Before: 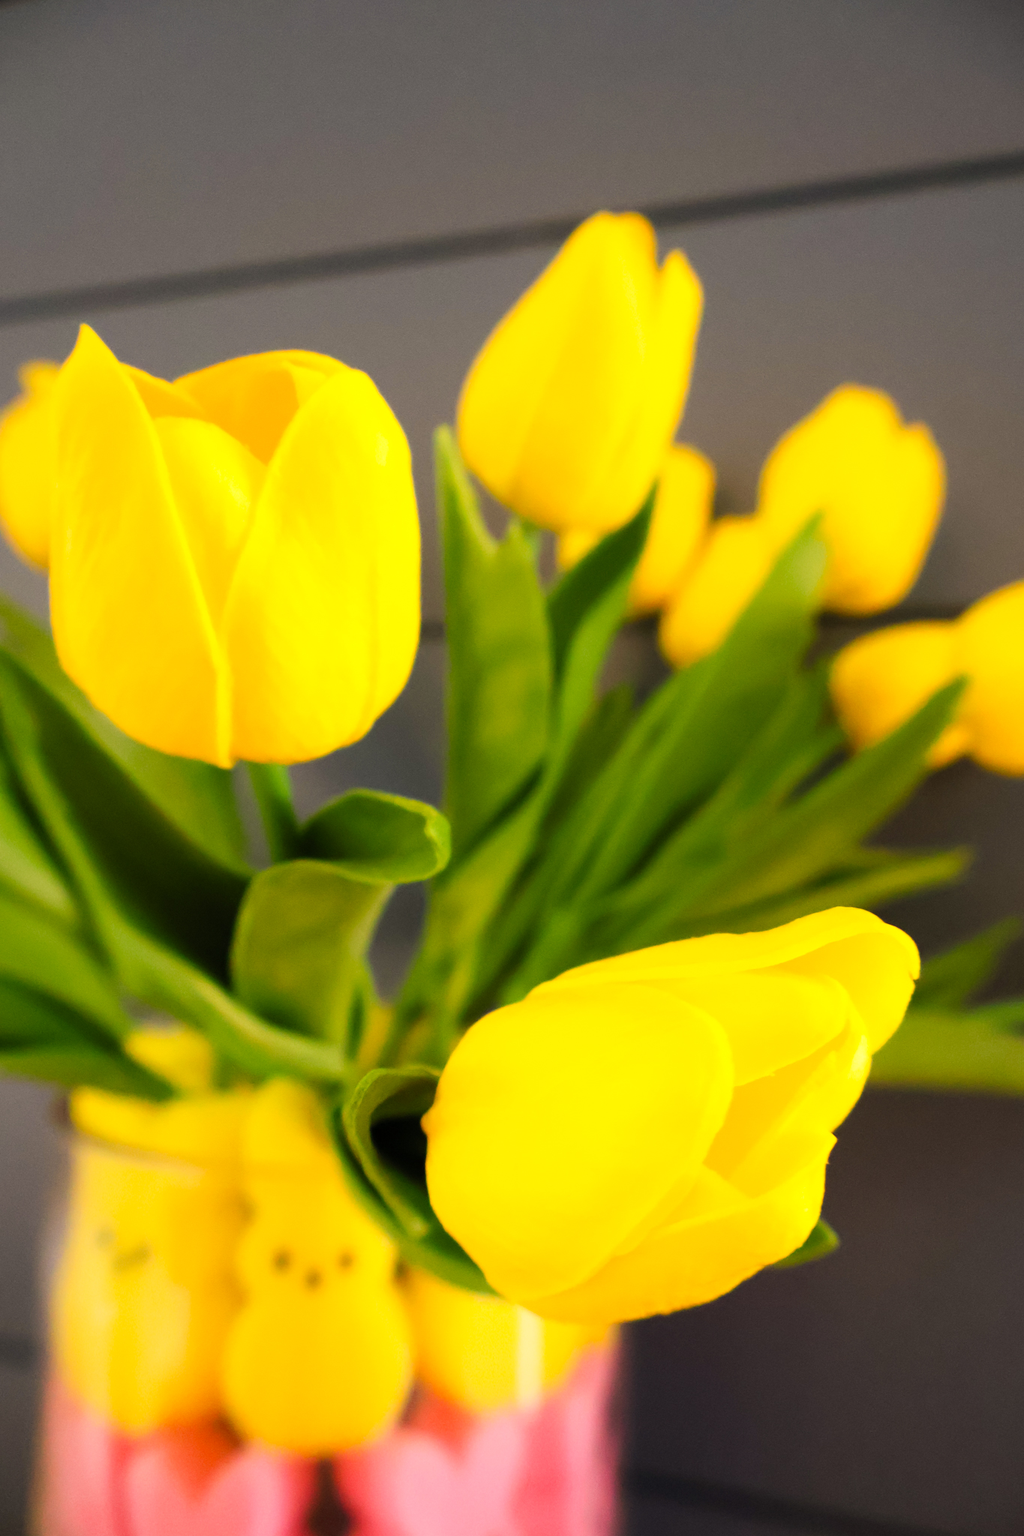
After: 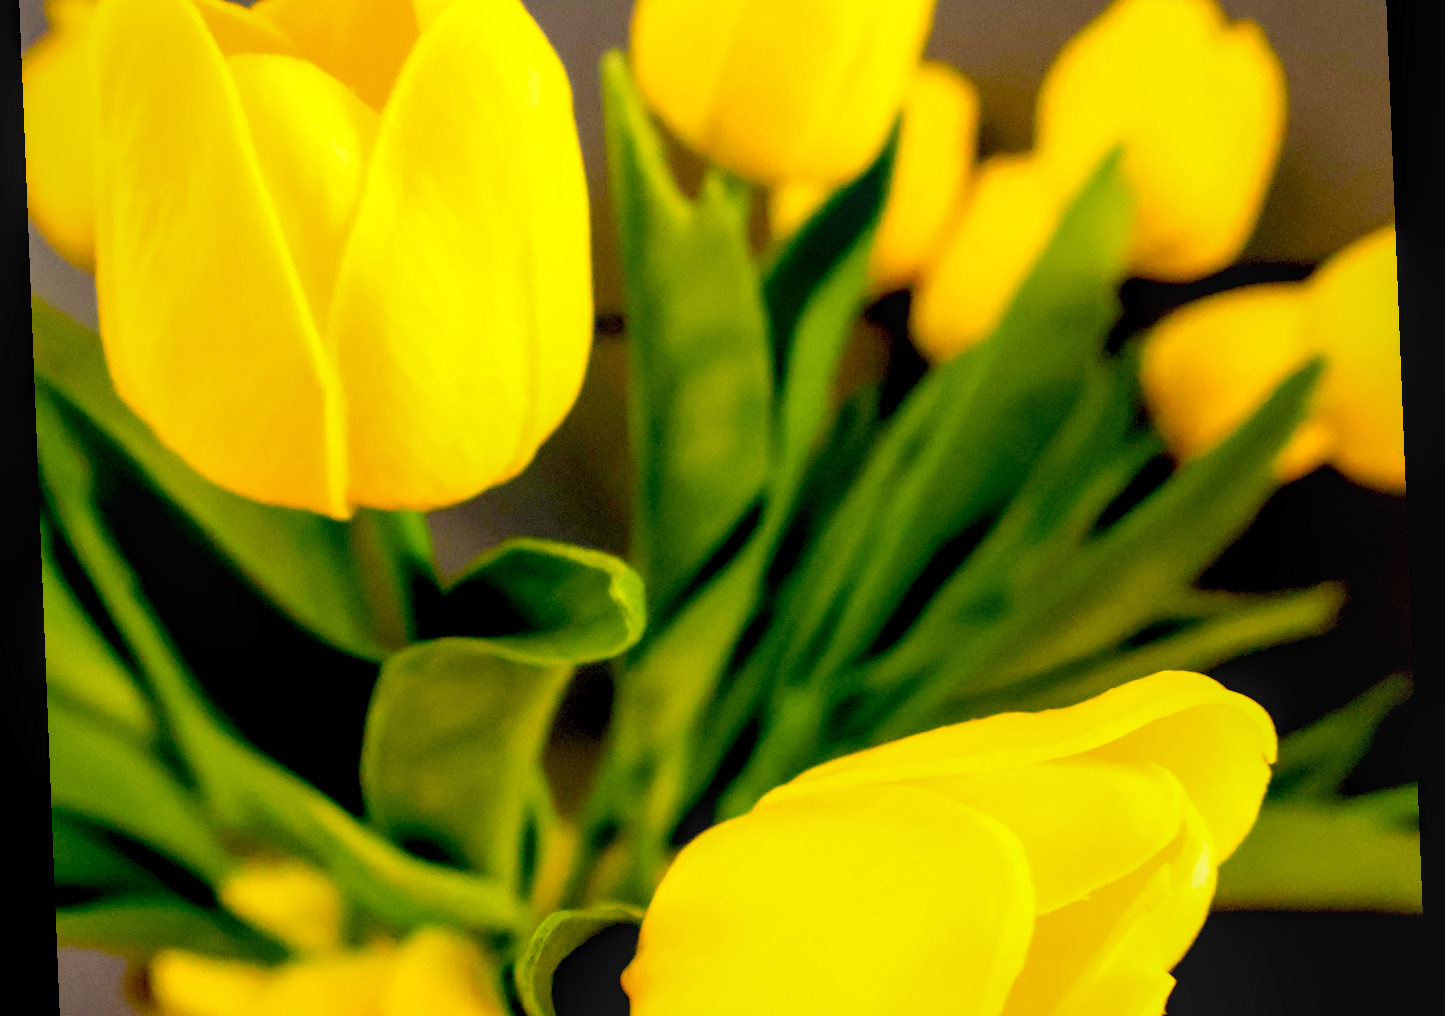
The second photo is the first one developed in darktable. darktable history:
exposure: black level correction 0.047, exposure 0.013 EV, compensate highlight preservation false
color balance rgb: perceptual saturation grading › global saturation 20%, perceptual saturation grading › highlights -25%, perceptual saturation grading › shadows 50%
crop and rotate: top 26.056%, bottom 25.543%
rotate and perspective: rotation -2.29°, automatic cropping off
local contrast: on, module defaults
